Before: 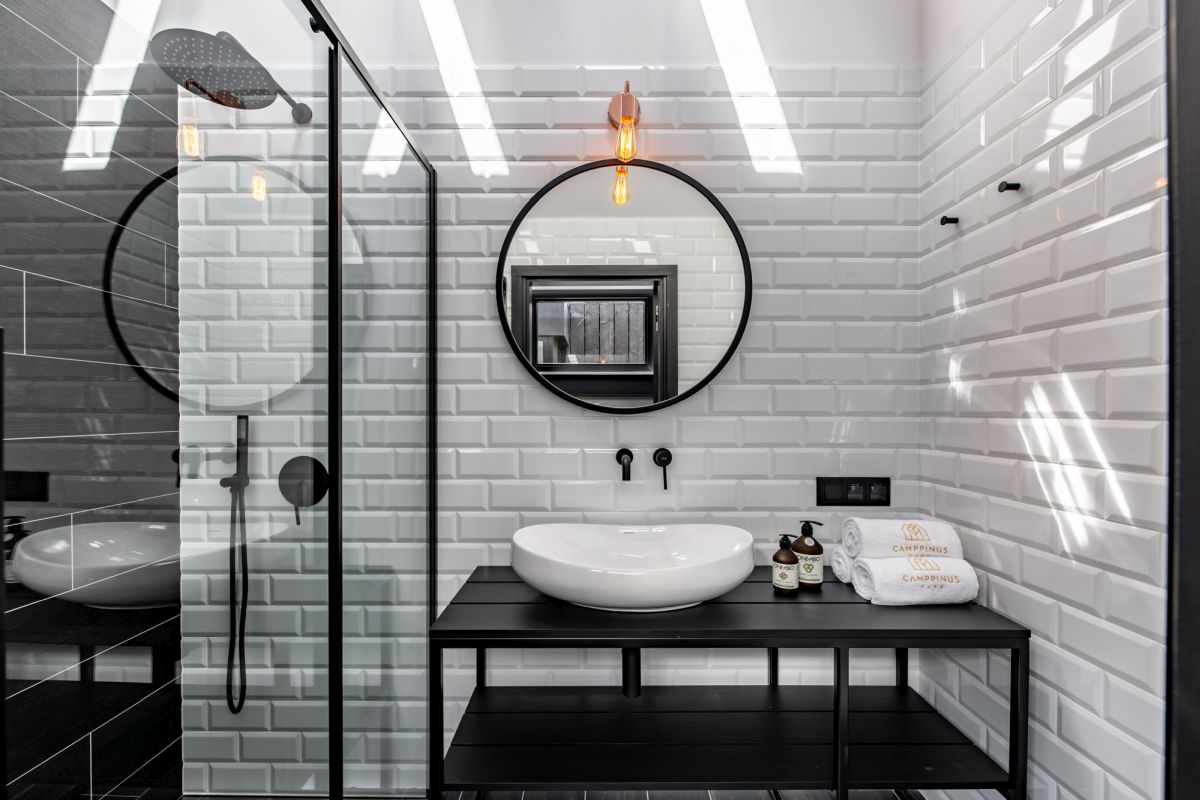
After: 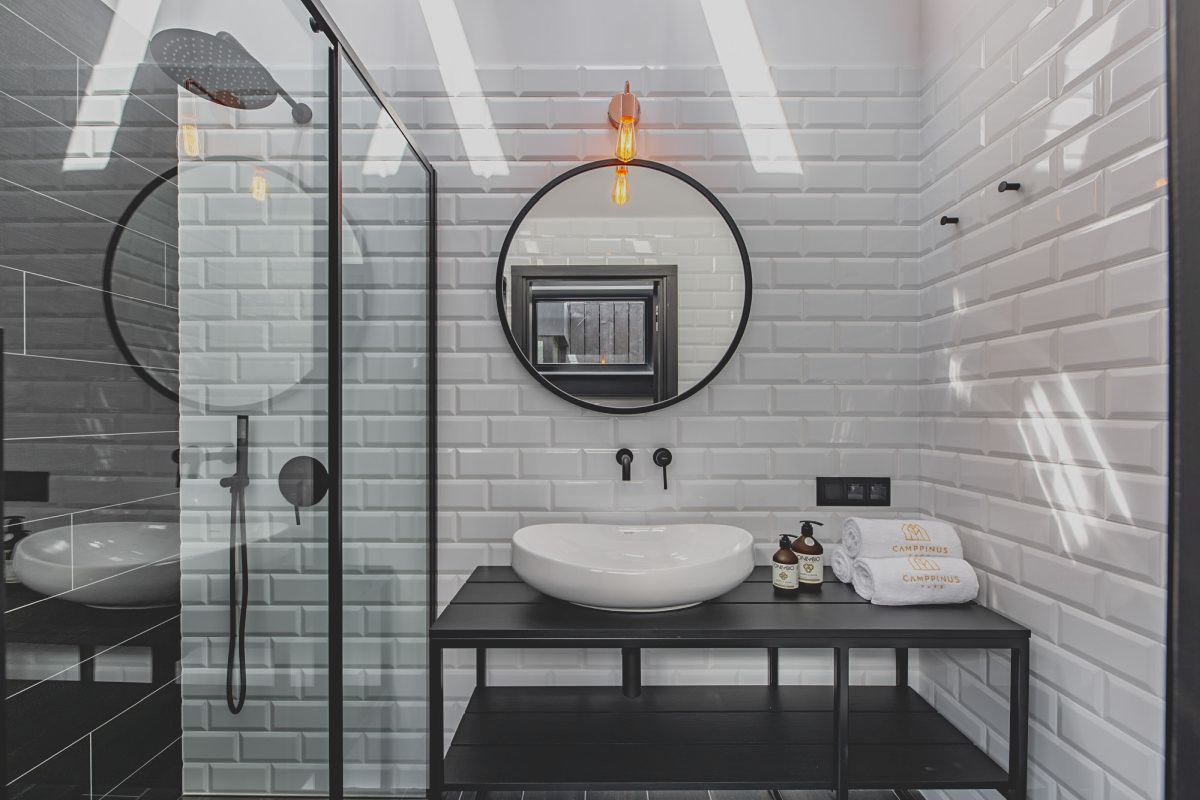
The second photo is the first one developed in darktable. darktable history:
sharpen: amount 0.2
contrast brightness saturation: contrast -0.28
